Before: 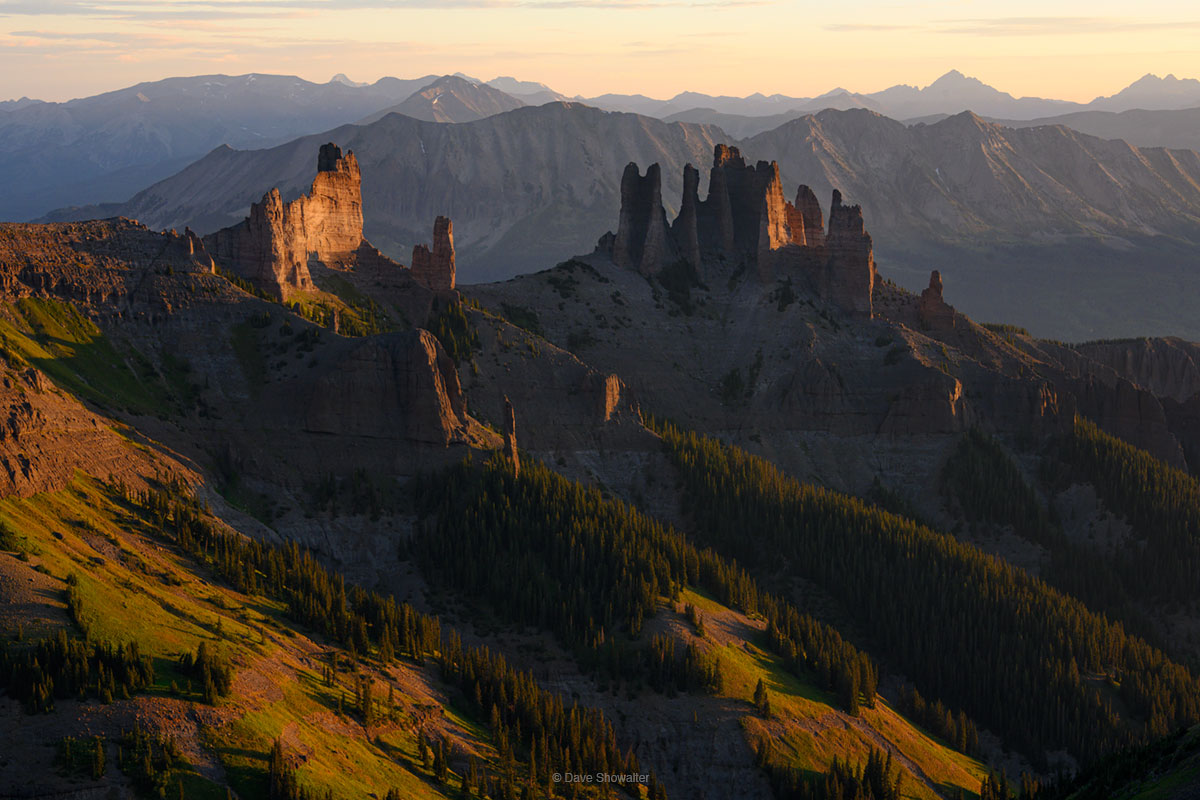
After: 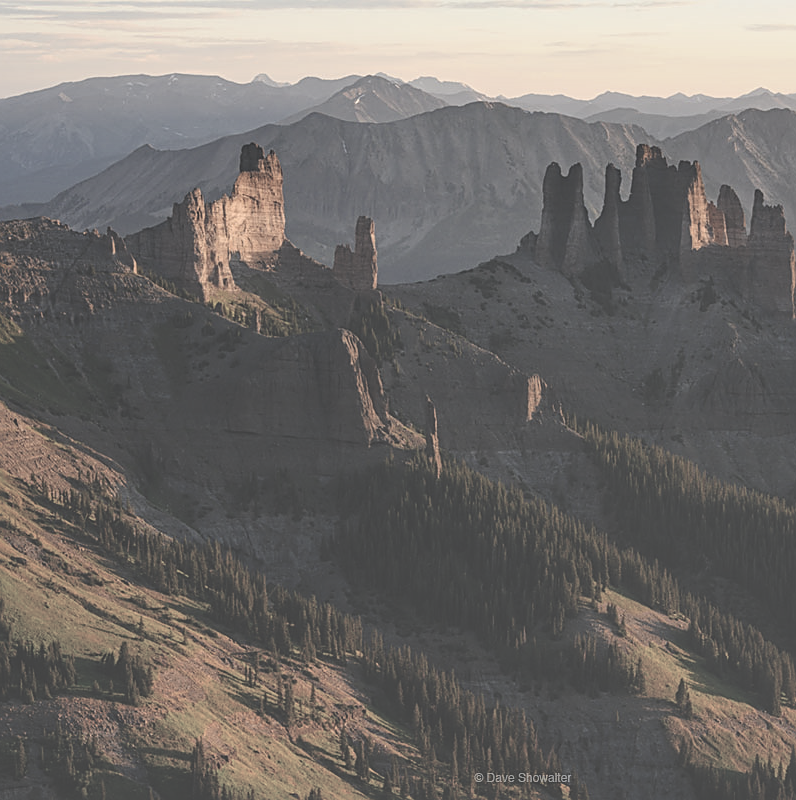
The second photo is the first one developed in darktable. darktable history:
exposure: black level correction -0.026, exposure -0.118 EV, compensate highlight preservation false
color correction: highlights b* 0.06, saturation 0.872
sharpen: on, module defaults
crop and rotate: left 6.52%, right 27.104%
local contrast: on, module defaults
shadows and highlights: radius 263.29, soften with gaussian
contrast brightness saturation: brightness 0.19, saturation -0.494
